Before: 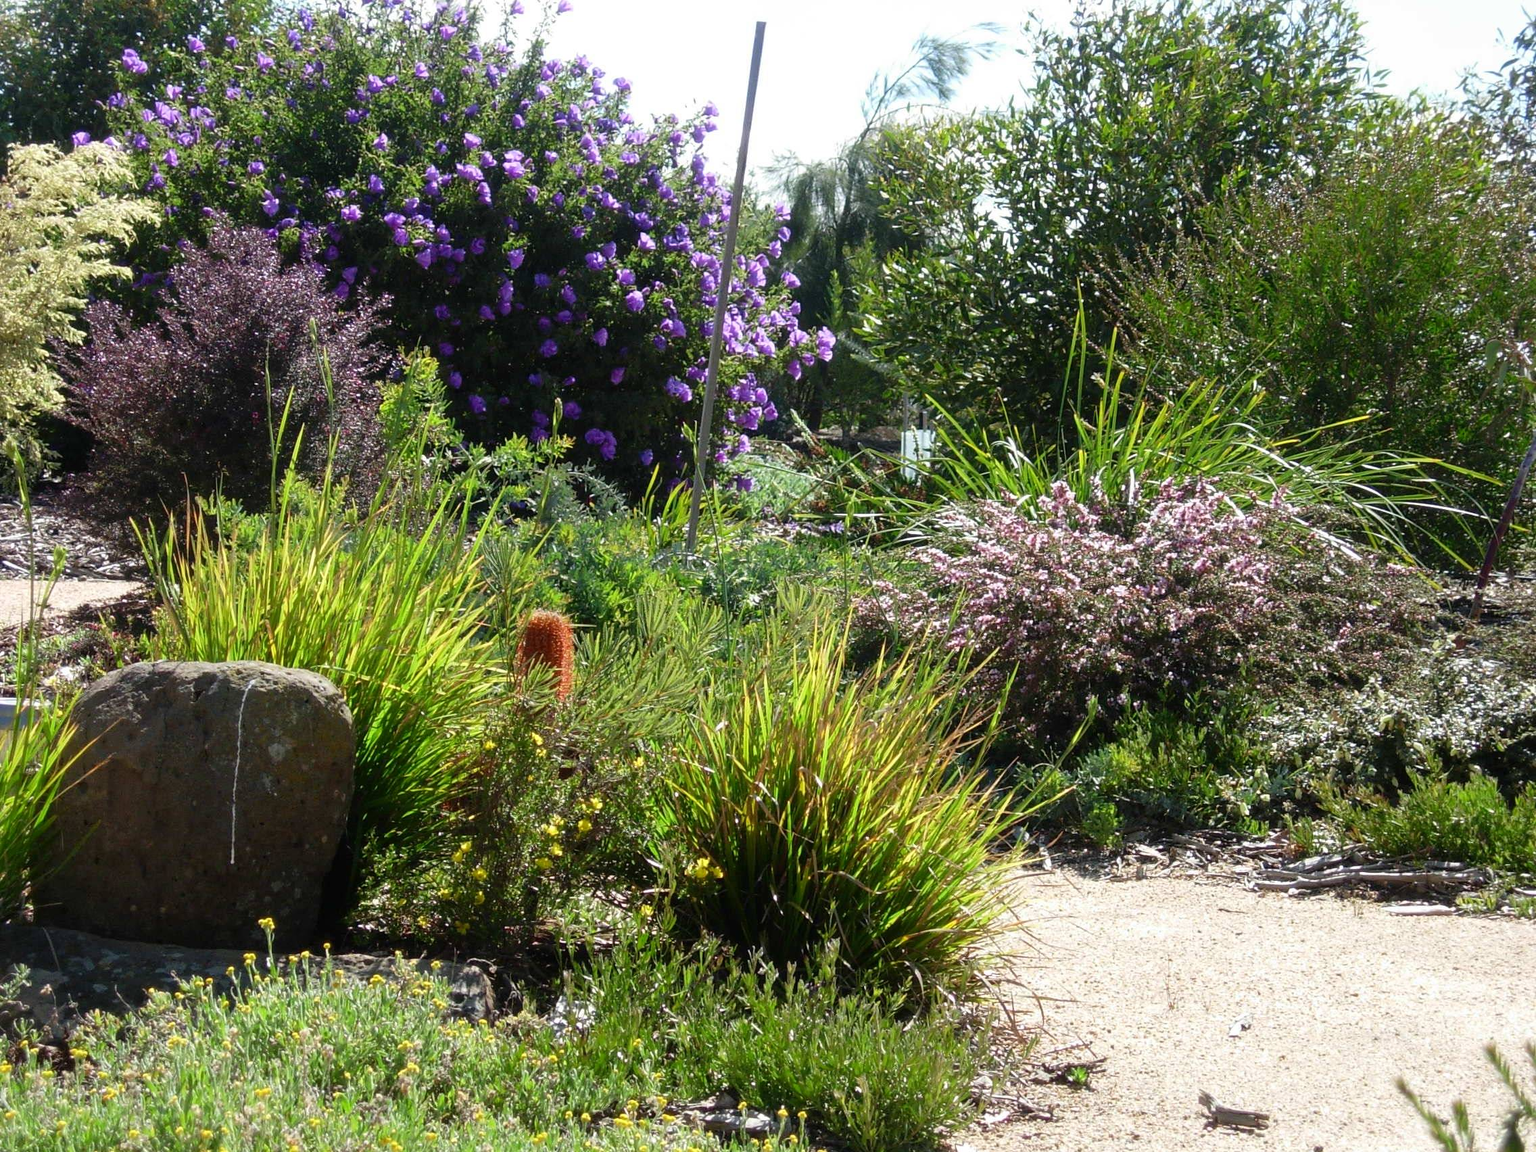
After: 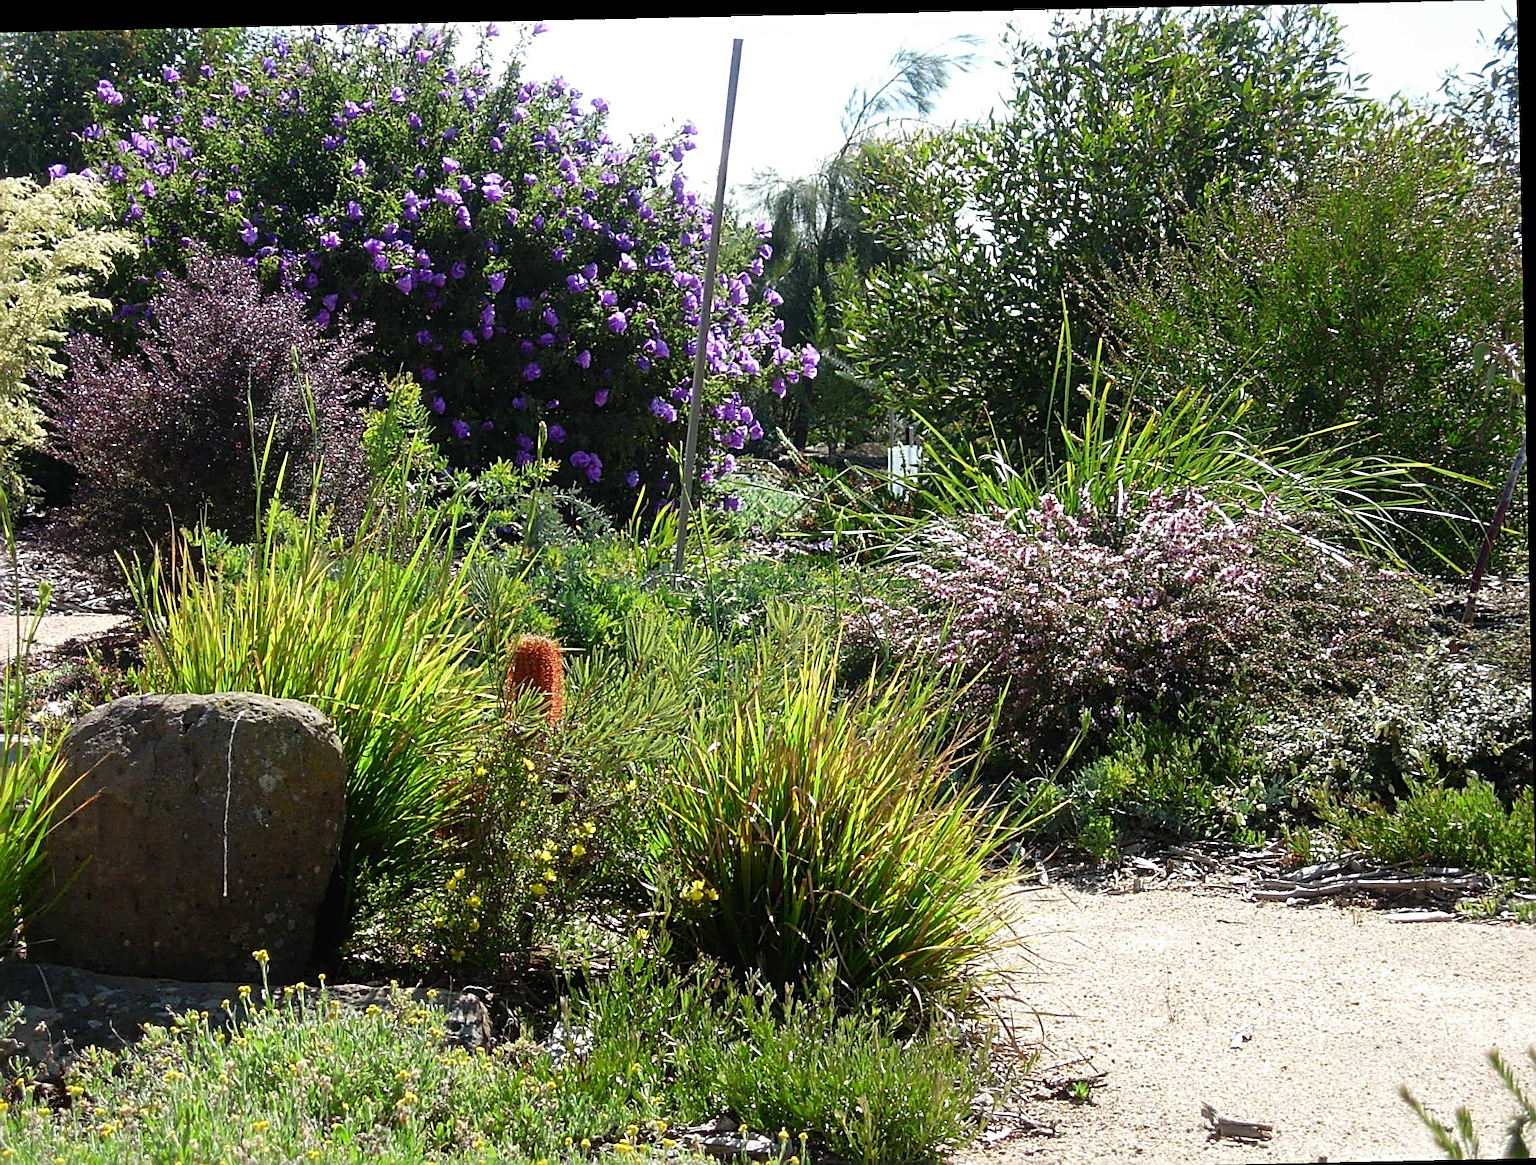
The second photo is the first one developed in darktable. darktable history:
crop: left 1.743%, right 0.268%, bottom 2.011%
rotate and perspective: rotation -1.24°, automatic cropping off
sharpen: radius 2.817, amount 0.715
